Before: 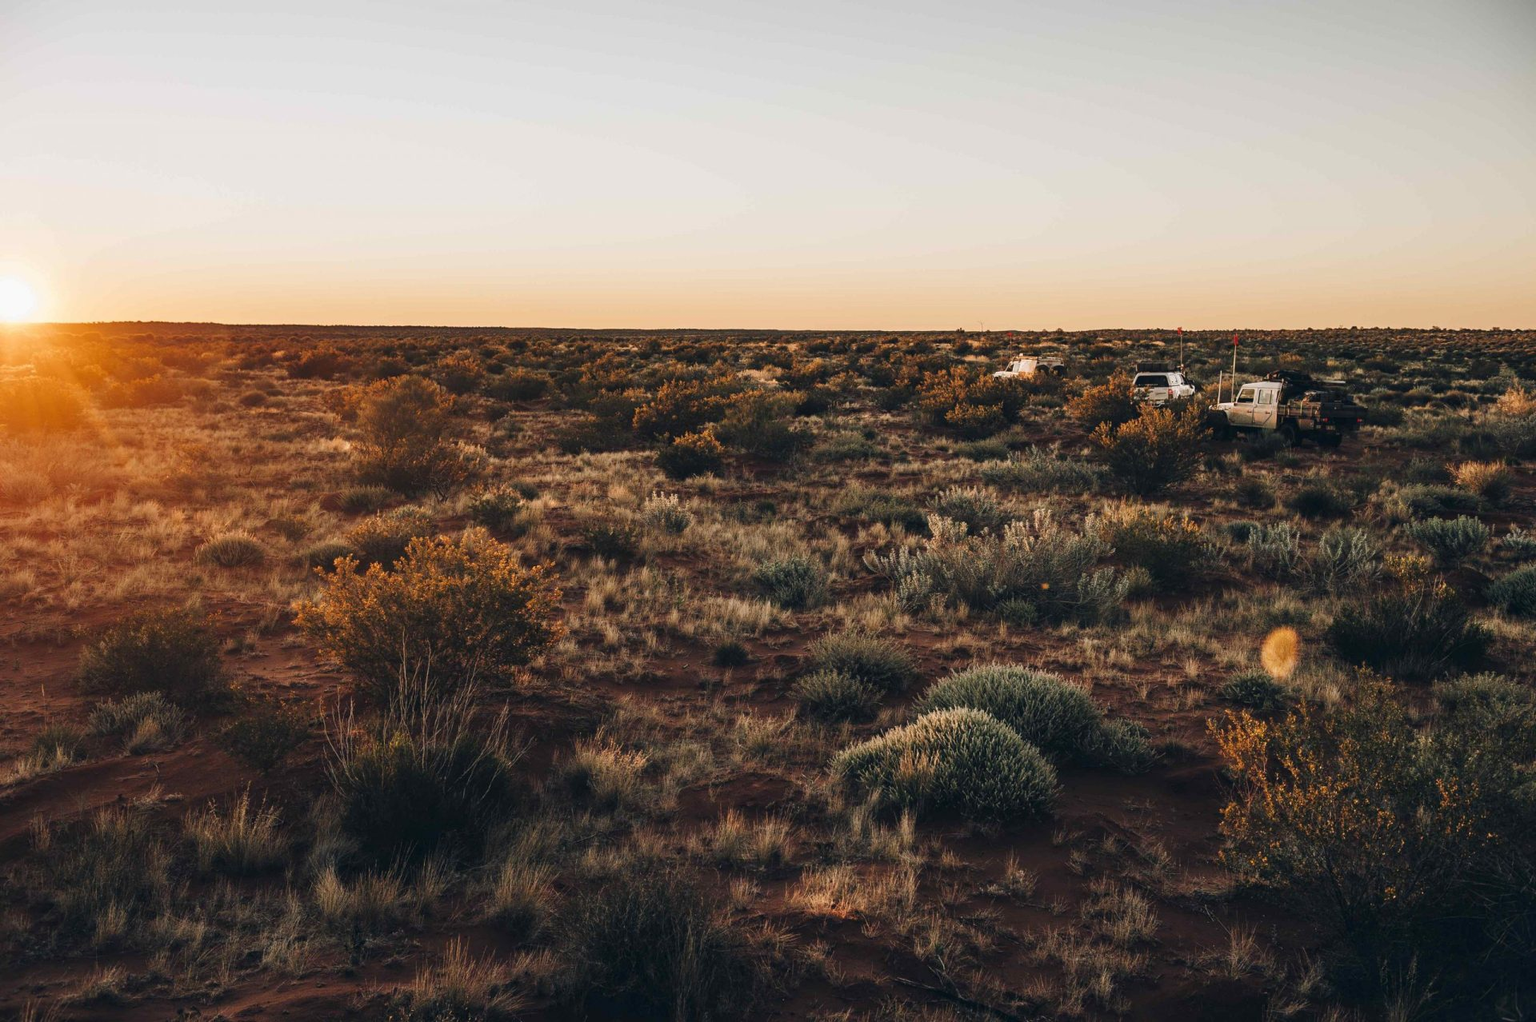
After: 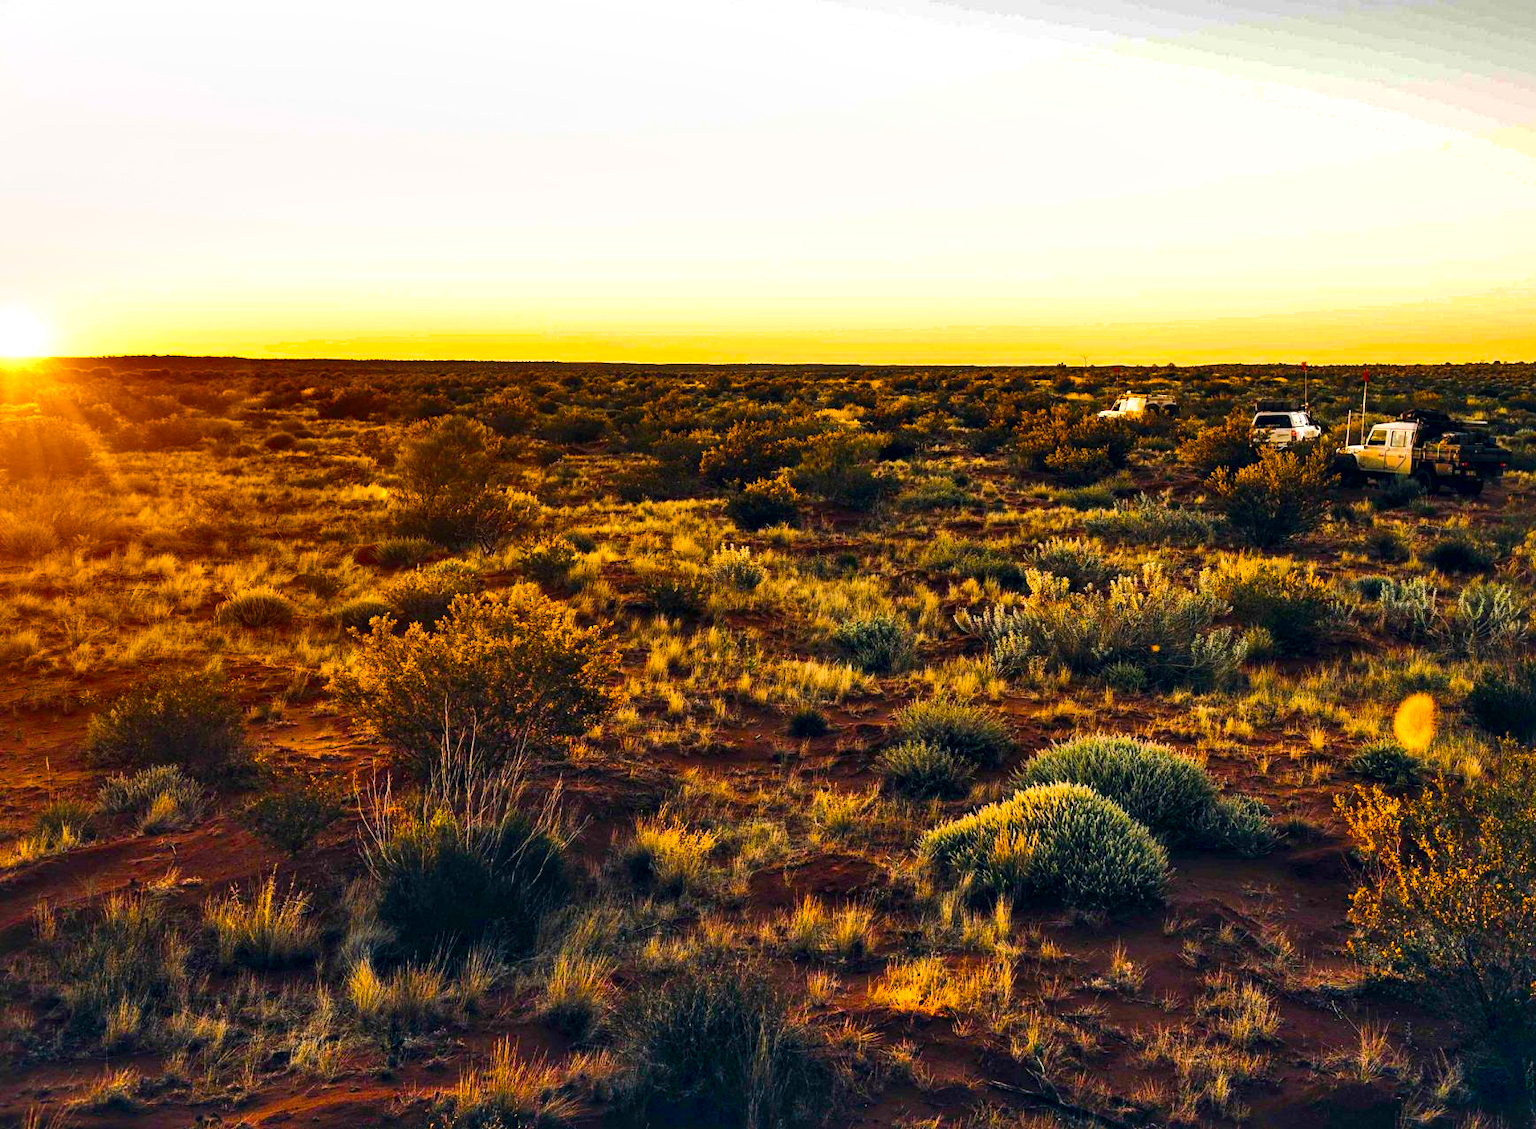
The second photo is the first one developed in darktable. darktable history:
shadows and highlights: soften with gaussian
crop: right 9.509%, bottom 0.031%
local contrast: mode bilateral grid, contrast 50, coarseness 50, detail 150%, midtone range 0.2
color balance rgb: linear chroma grading › shadows -40%, linear chroma grading › highlights 40%, linear chroma grading › global chroma 45%, linear chroma grading › mid-tones -30%, perceptual saturation grading › global saturation 55%, perceptual saturation grading › highlights -50%, perceptual saturation grading › mid-tones 40%, perceptual saturation grading › shadows 30%, perceptual brilliance grading › global brilliance 20%, perceptual brilliance grading › shadows -40%, global vibrance 35%
